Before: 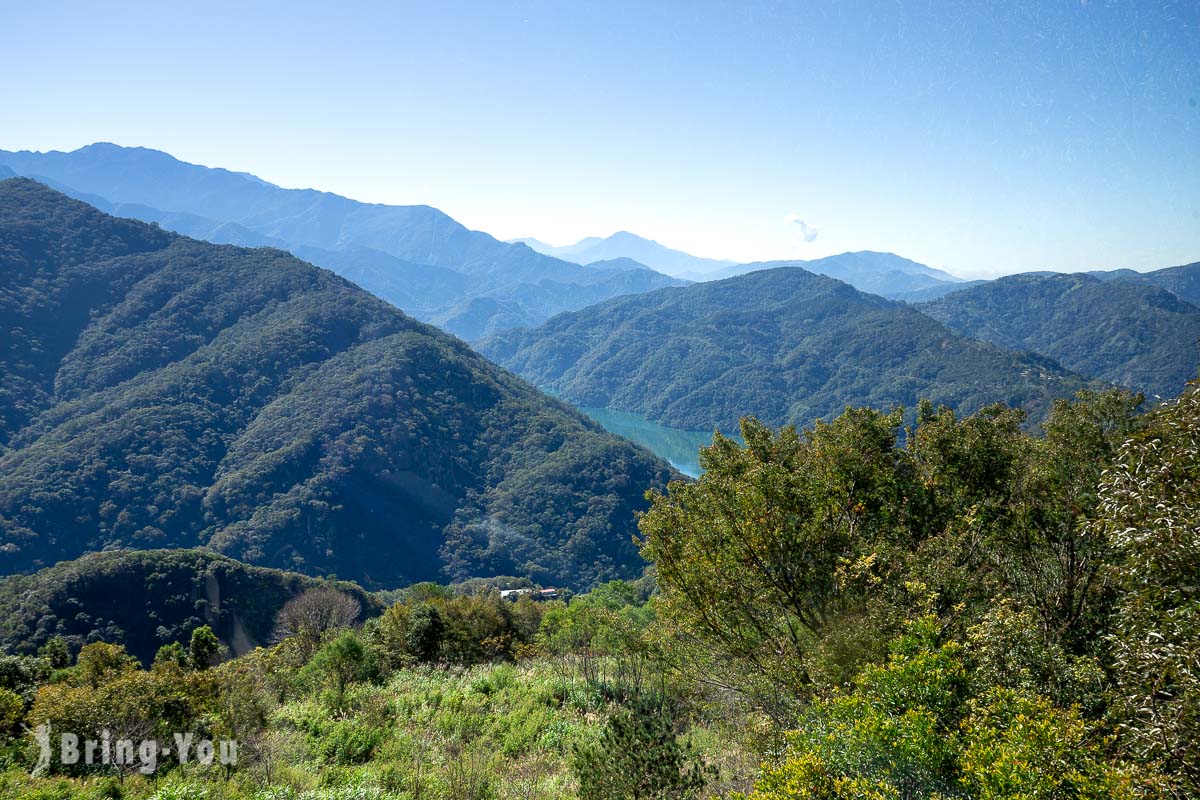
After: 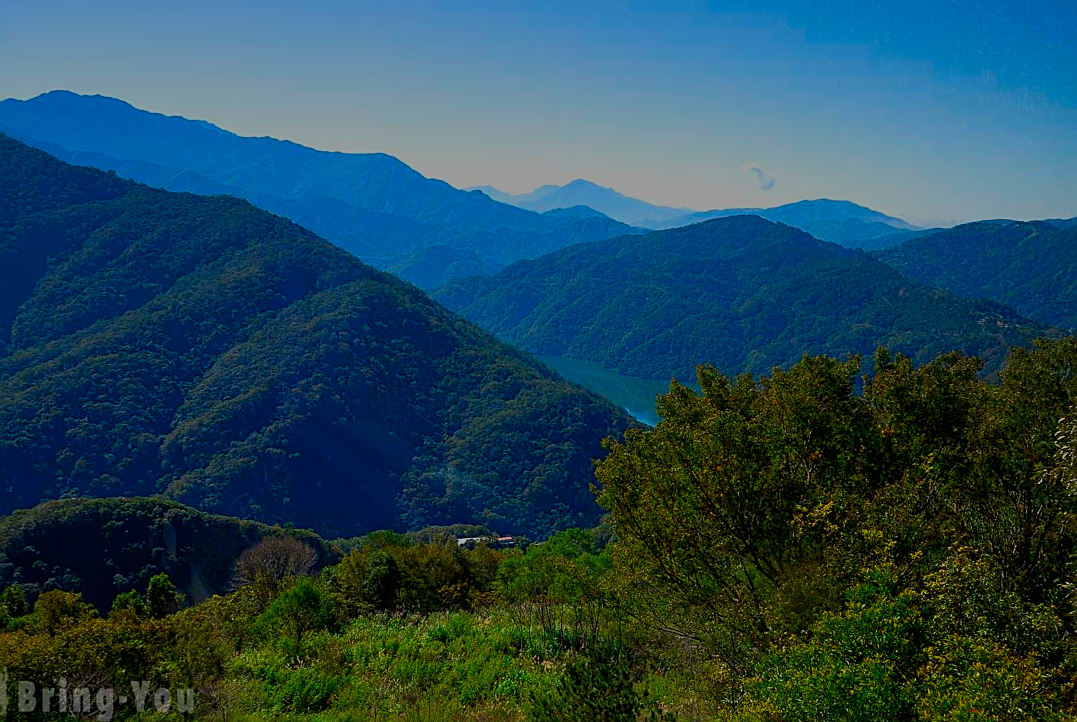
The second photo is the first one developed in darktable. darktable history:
color correction: highlights b* -0.009, saturation 2.18
sharpen: on, module defaults
crop: left 3.64%, top 6.511%, right 6.606%, bottom 3.209%
tone equalizer: -8 EV -1.98 EV, -7 EV -1.99 EV, -6 EV -1.98 EV, -5 EV -2 EV, -4 EV -1.97 EV, -3 EV -1.97 EV, -2 EV -1.98 EV, -1 EV -1.61 EV, +0 EV -2 EV, edges refinement/feathering 500, mask exposure compensation -1.57 EV, preserve details no
